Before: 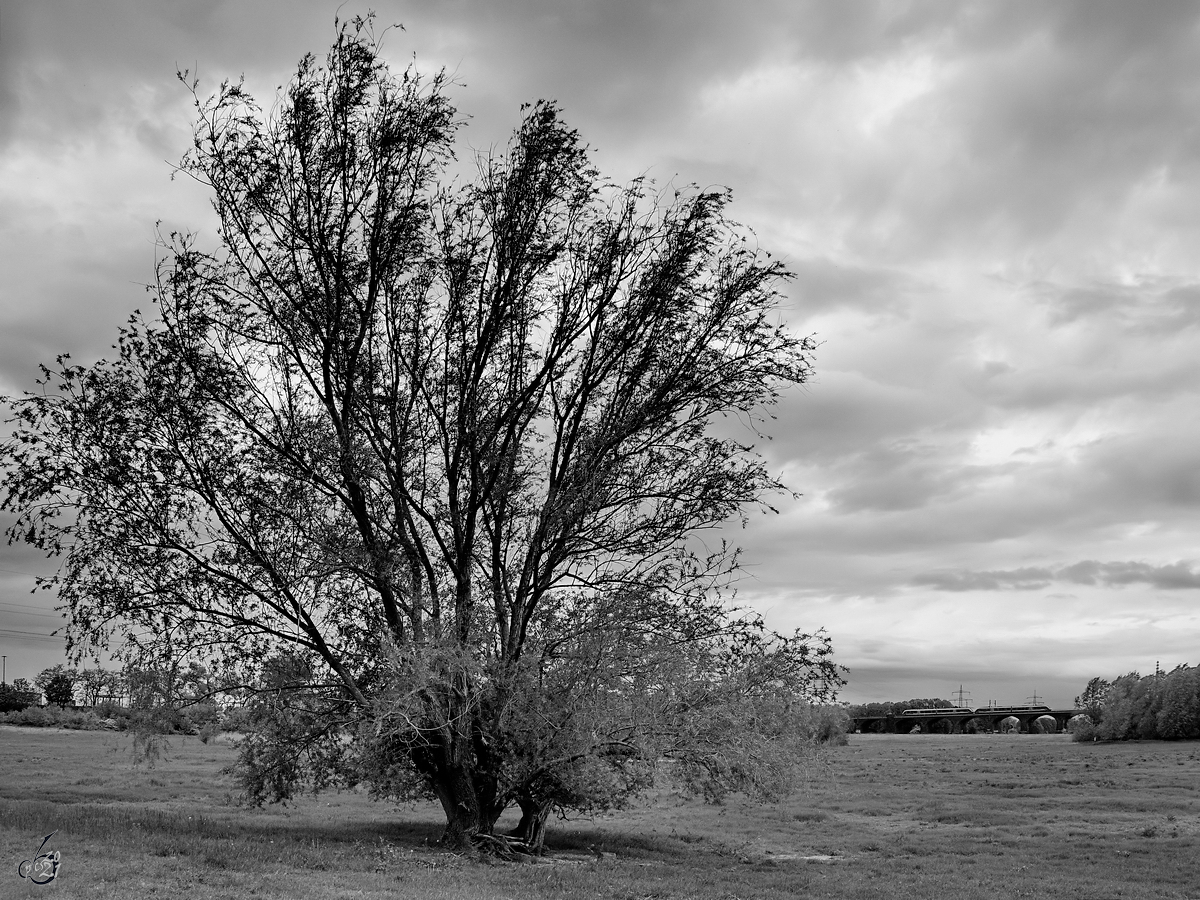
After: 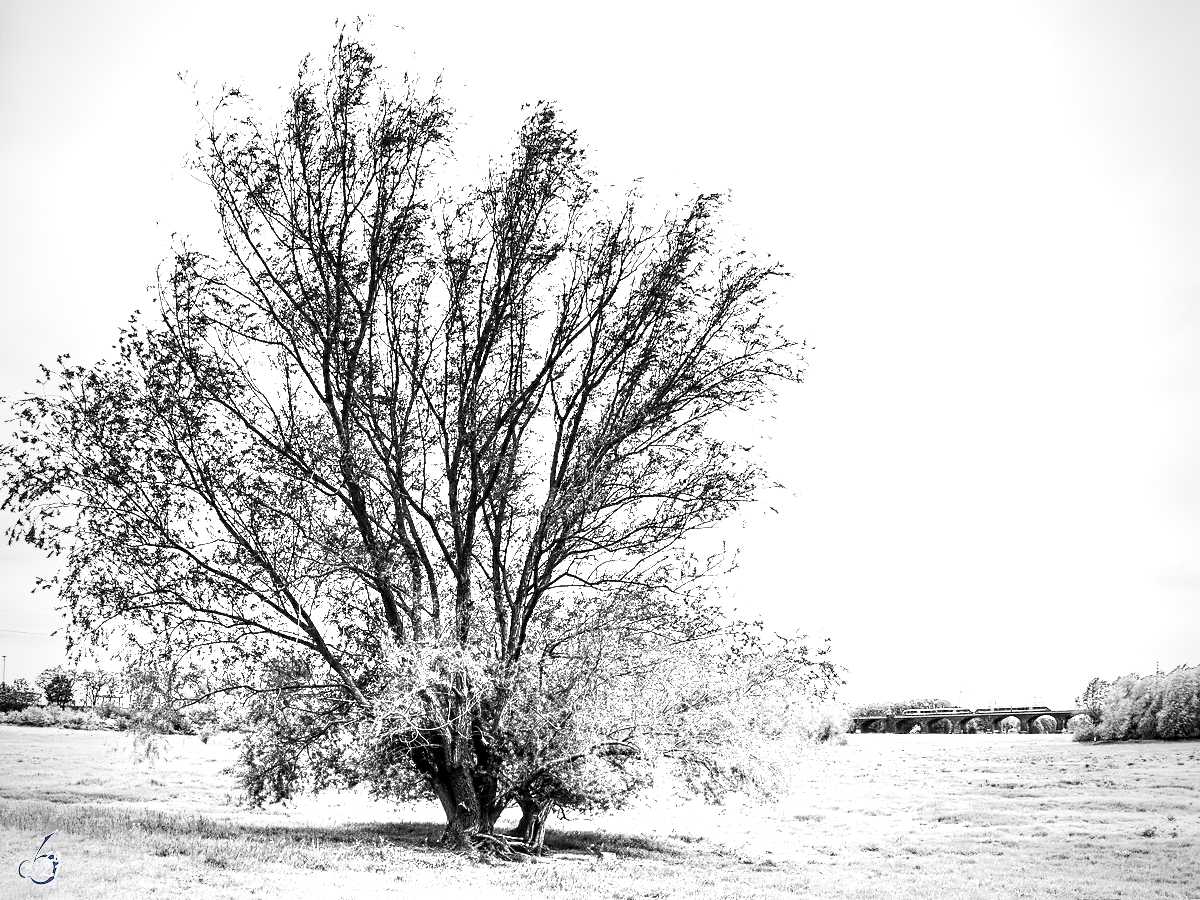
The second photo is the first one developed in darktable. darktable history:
color zones: curves: ch0 [(0.068, 0.464) (0.25, 0.5) (0.48, 0.508) (0.75, 0.536) (0.886, 0.476) (0.967, 0.456)]; ch1 [(0.066, 0.456) (0.25, 0.5) (0.616, 0.508) (0.746, 0.56) (0.934, 0.444)]
contrast brightness saturation: contrast 0.987, brightness 0.997, saturation 0.987
local contrast: highlights 63%, shadows 54%, detail 168%, midtone range 0.511
exposure: exposure 1.264 EV, compensate exposure bias true, compensate highlight preservation false
levels: levels [0, 0.476, 0.951]
vignetting: fall-off start 72.72%, fall-off radius 107.22%, saturation 0.003, width/height ratio 0.737
shadows and highlights: shadows -22.73, highlights 47.45, soften with gaussian
